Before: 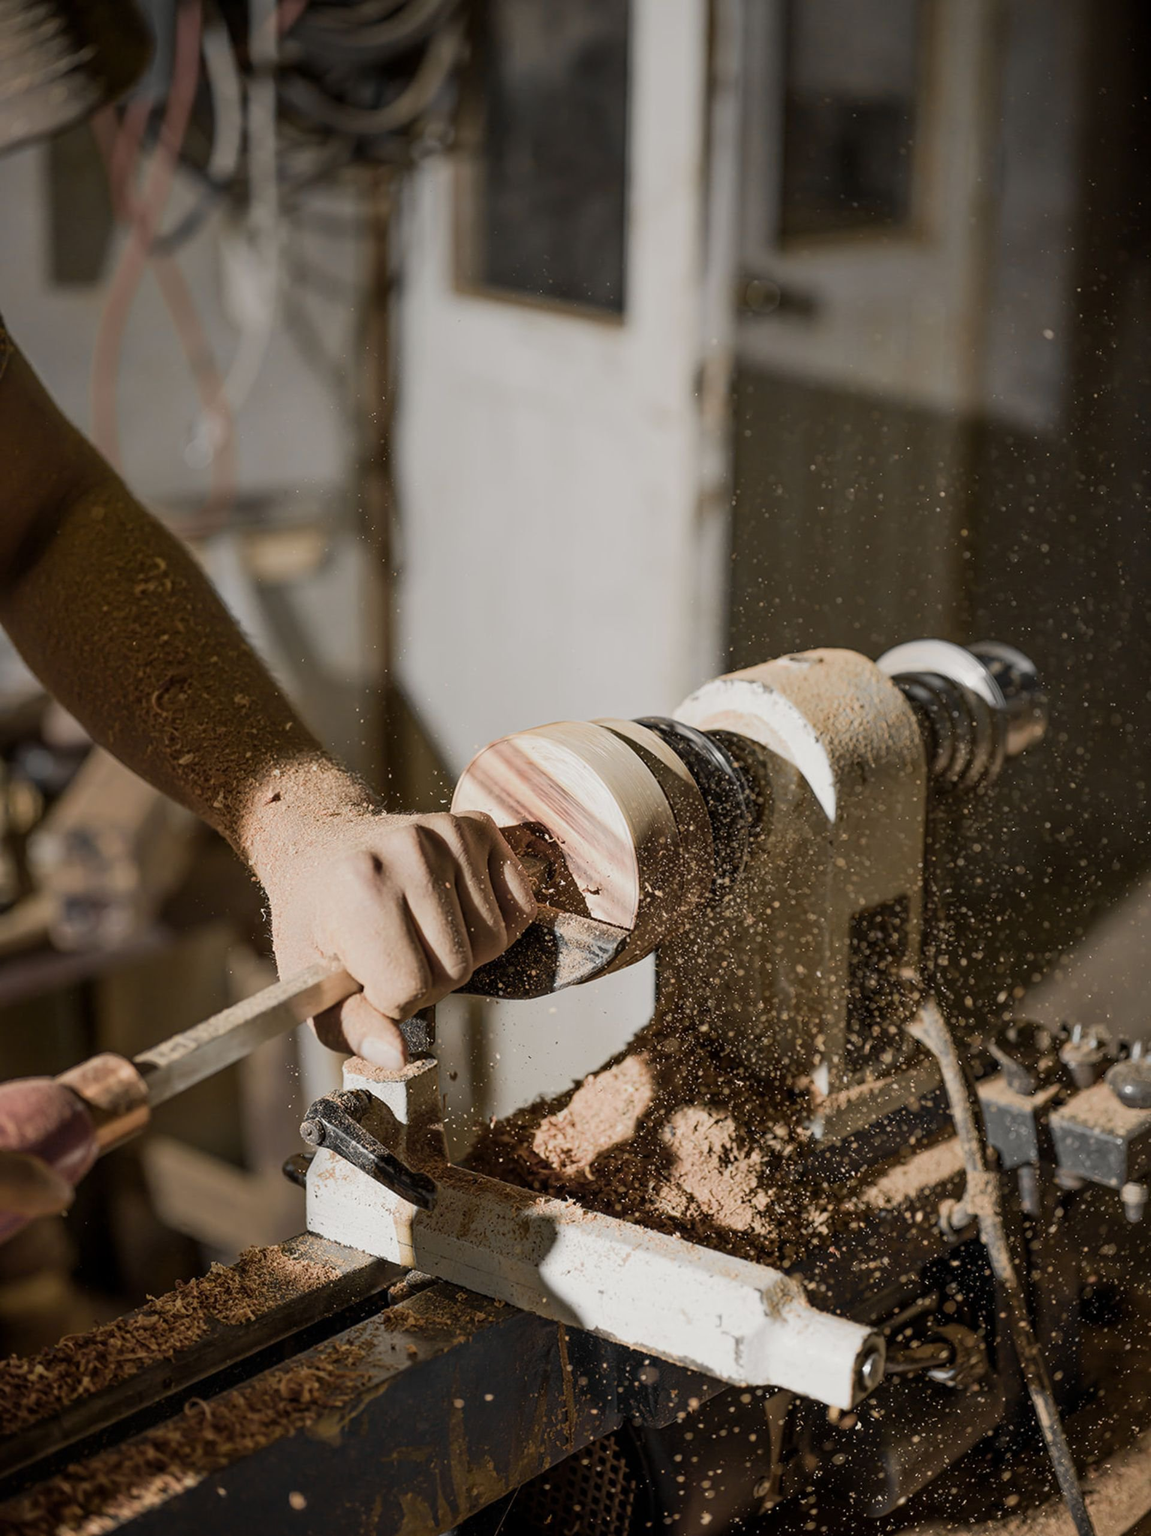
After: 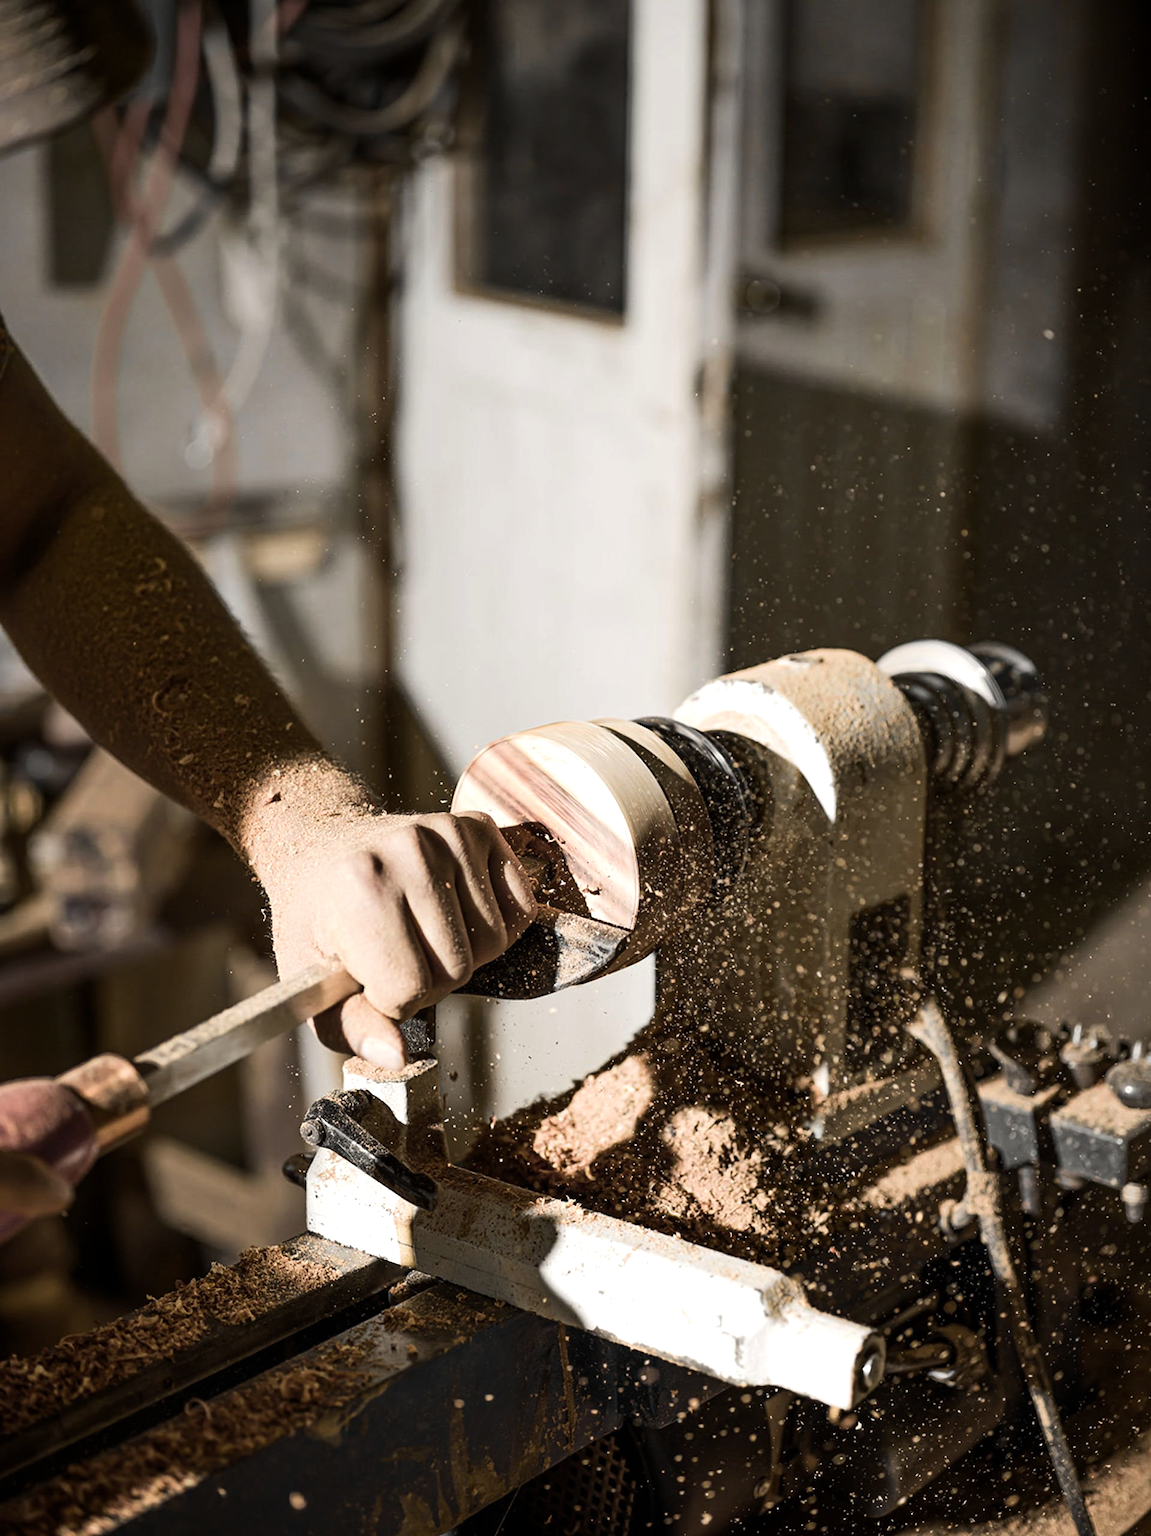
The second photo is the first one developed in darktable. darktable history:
tone equalizer: -8 EV -0.72 EV, -7 EV -0.7 EV, -6 EV -0.614 EV, -5 EV -0.417 EV, -3 EV 0.373 EV, -2 EV 0.6 EV, -1 EV 0.691 EV, +0 EV 0.749 EV, edges refinement/feathering 500, mask exposure compensation -1.57 EV, preserve details no
